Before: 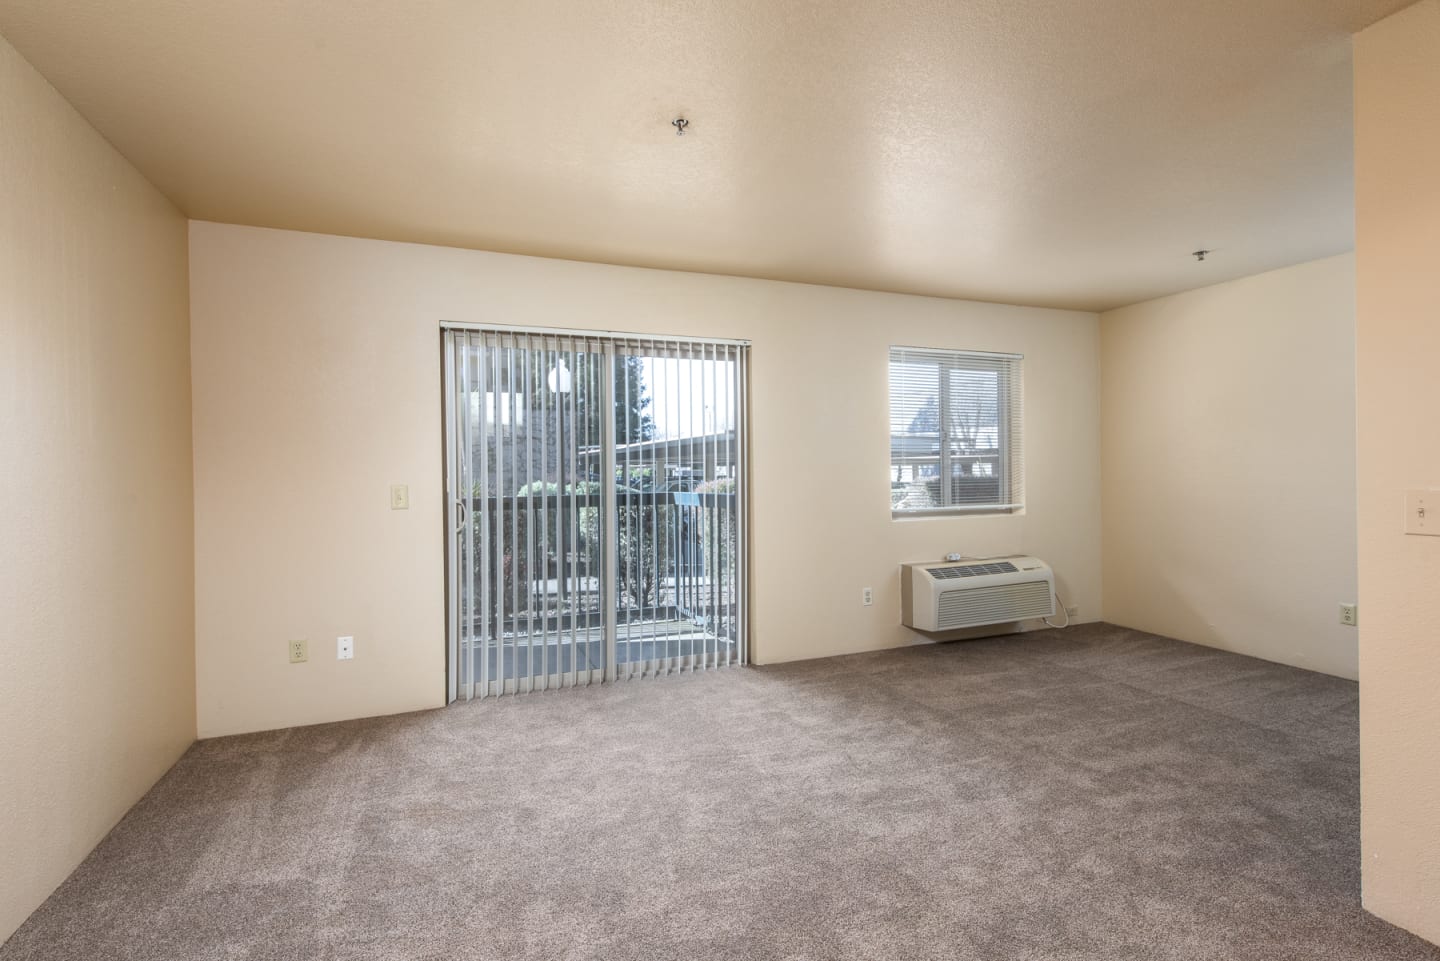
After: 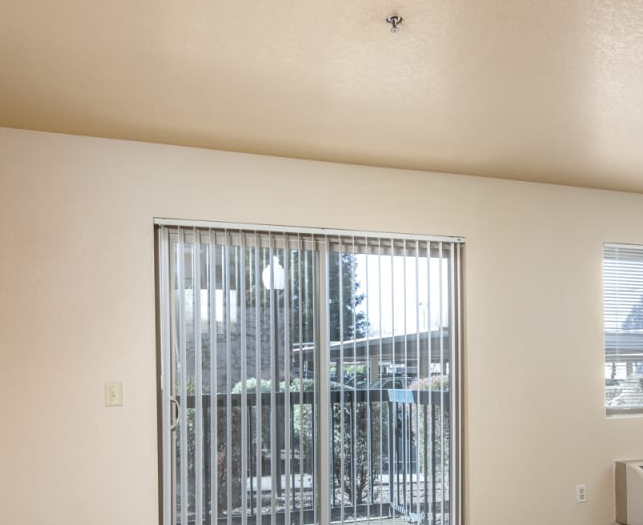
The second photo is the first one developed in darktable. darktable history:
crop: left 19.919%, top 10.758%, right 35.422%, bottom 34.596%
